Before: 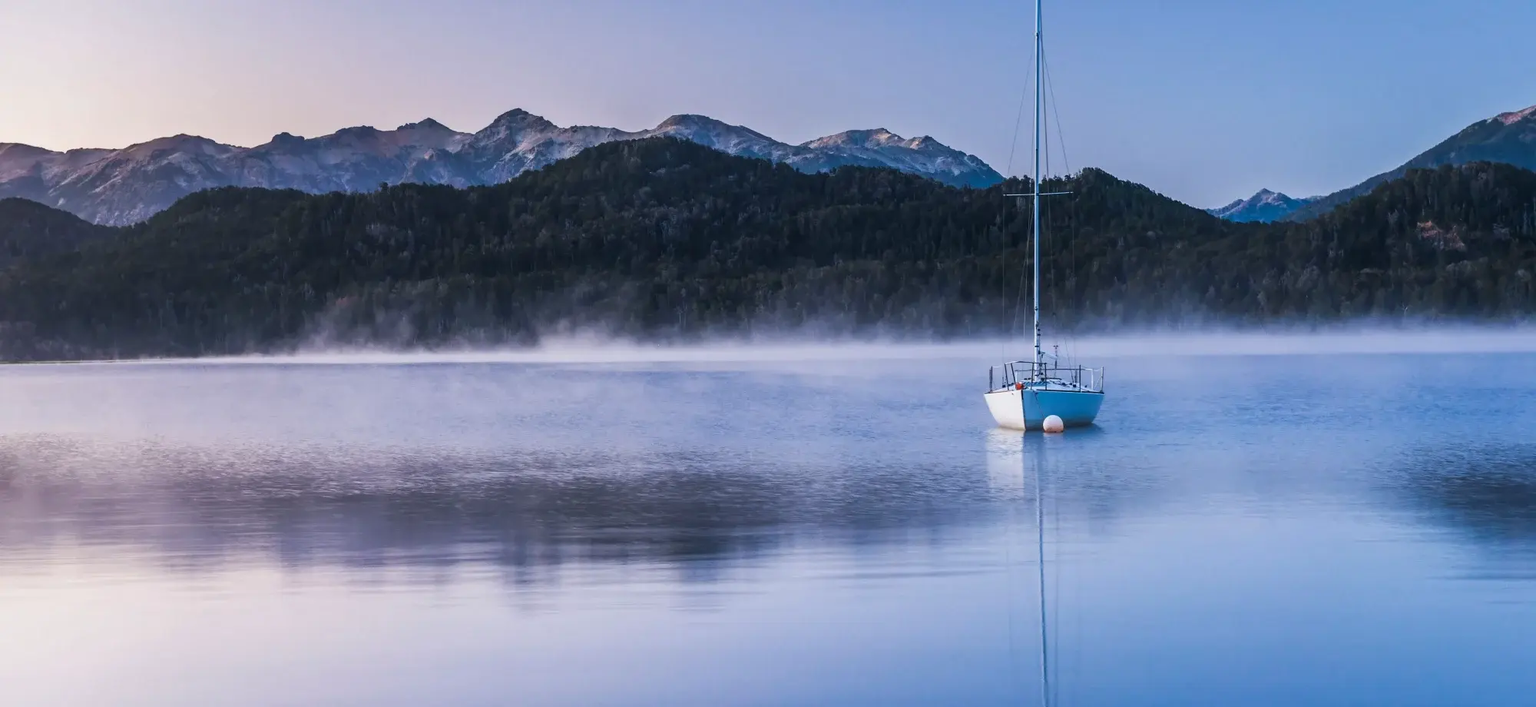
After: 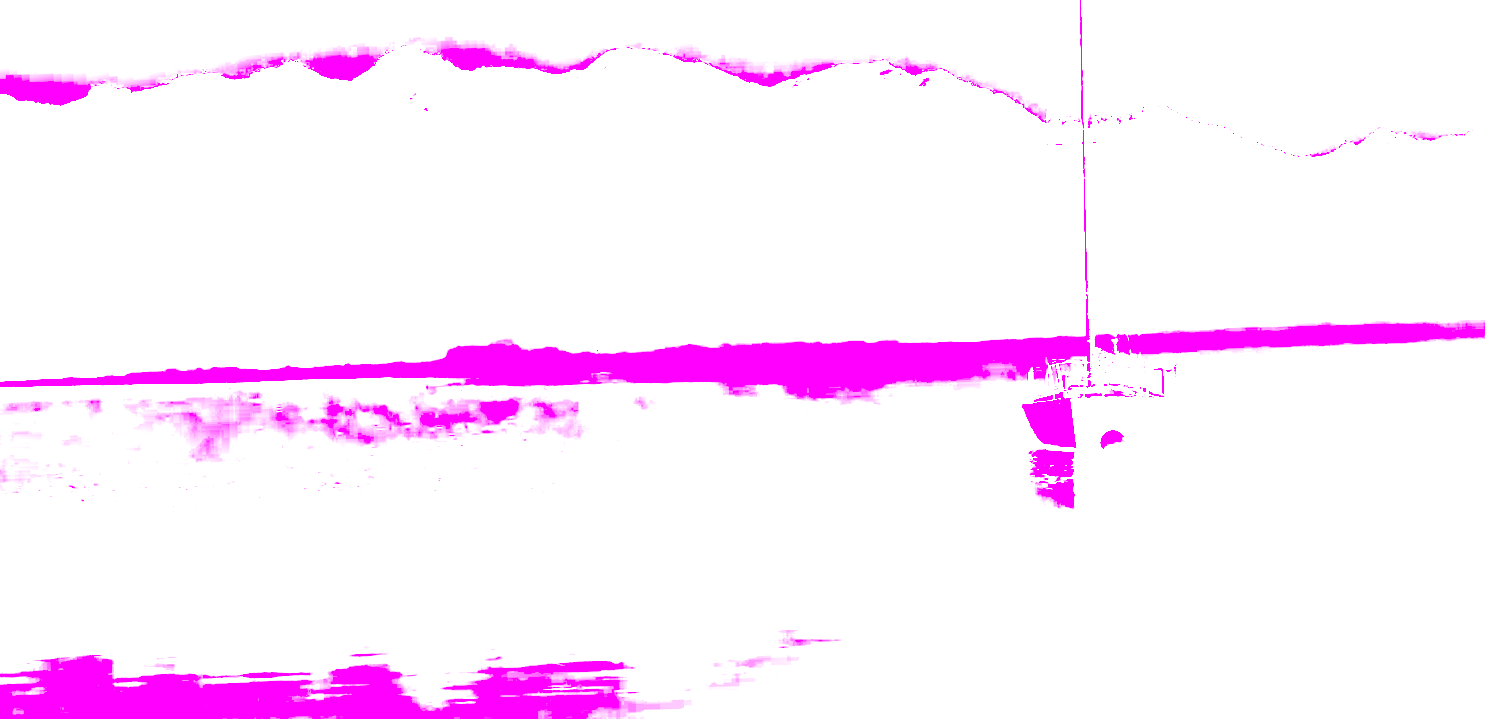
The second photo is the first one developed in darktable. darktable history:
contrast brightness saturation: contrast 0.1, brightness -0.26, saturation 0.14
local contrast: highlights 0%, shadows 0%, detail 182%
crop and rotate: angle -3.27°, left 5.211%, top 5.211%, right 4.607%, bottom 4.607%
rotate and perspective: rotation -4.57°, crop left 0.054, crop right 0.944, crop top 0.087, crop bottom 0.914
tone equalizer: -7 EV 0.15 EV, -6 EV 0.6 EV, -5 EV 1.15 EV, -4 EV 1.33 EV, -3 EV 1.15 EV, -2 EV 0.6 EV, -1 EV 0.15 EV, mask exposure compensation -0.5 EV
exposure: exposure 0.781 EV, compensate highlight preservation false
white balance: red 8, blue 8
color correction: highlights a* -4.28, highlights b* 6.53
